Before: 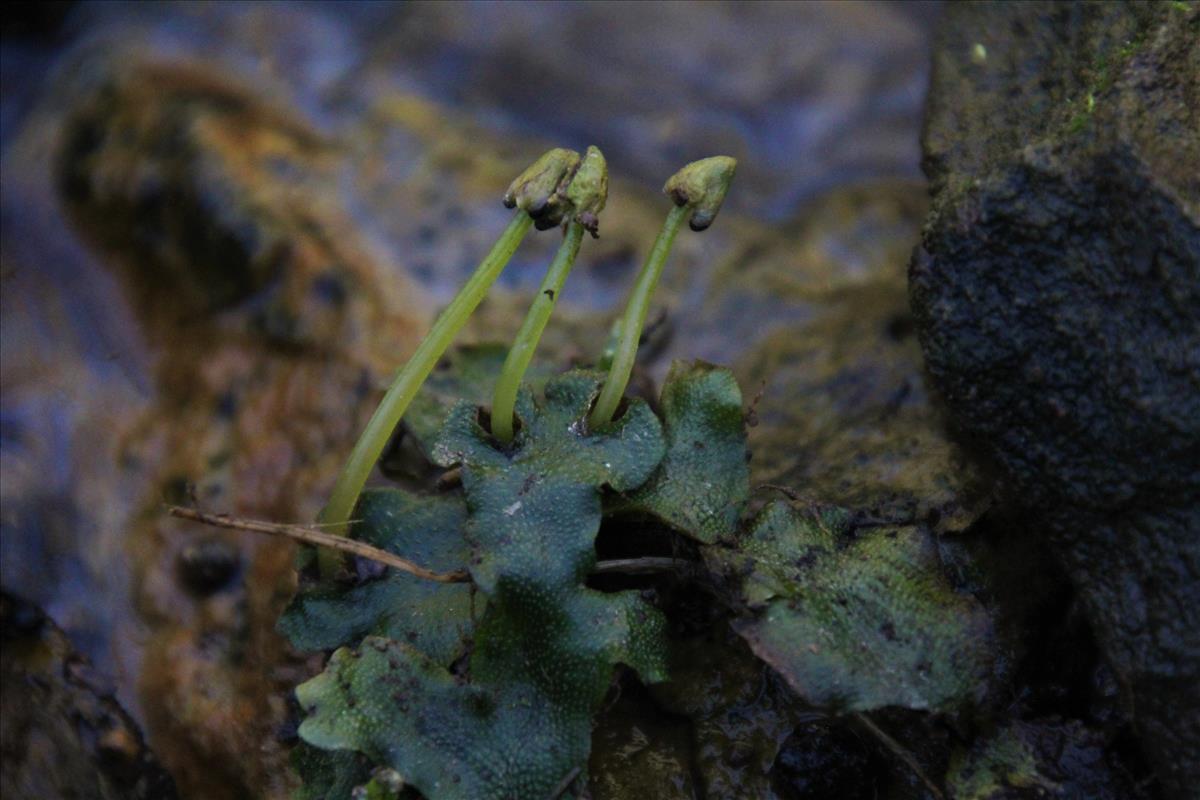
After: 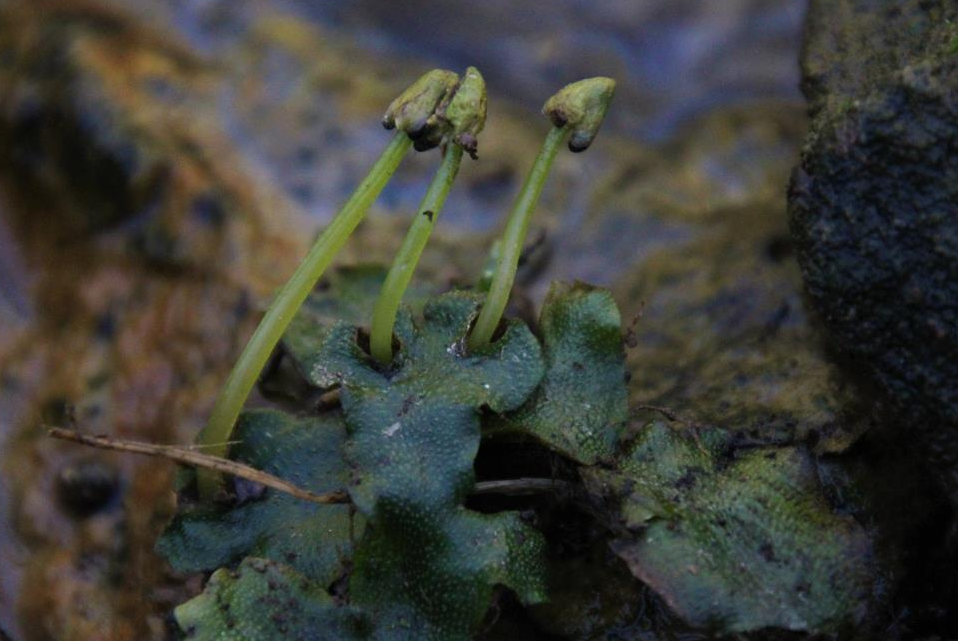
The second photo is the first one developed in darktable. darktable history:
crop and rotate: left 10.135%, top 9.945%, right 9.969%, bottom 9.896%
